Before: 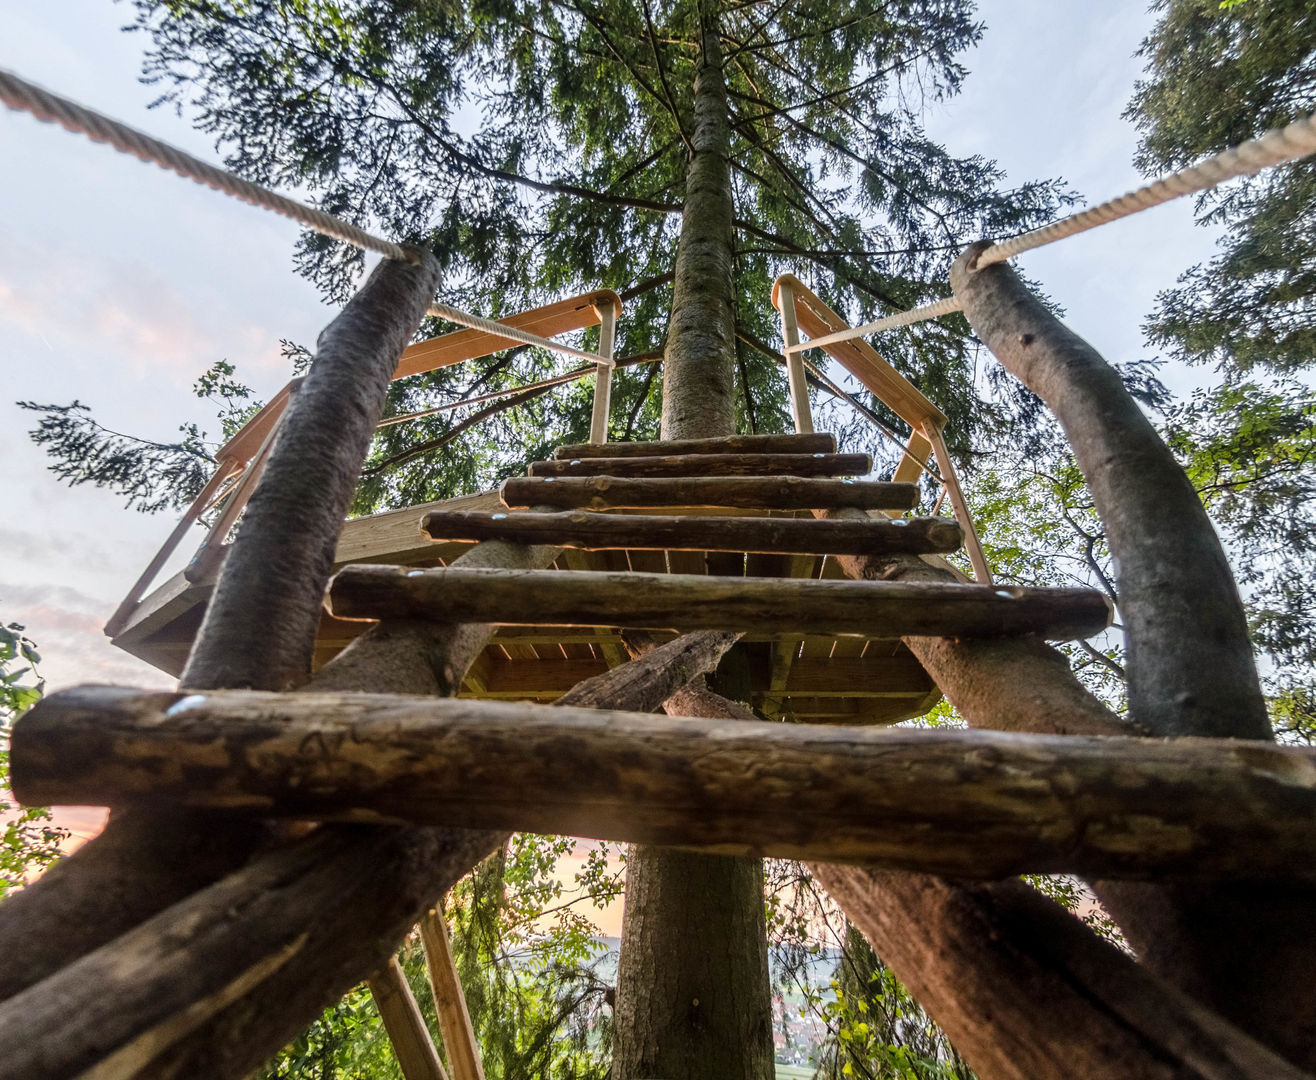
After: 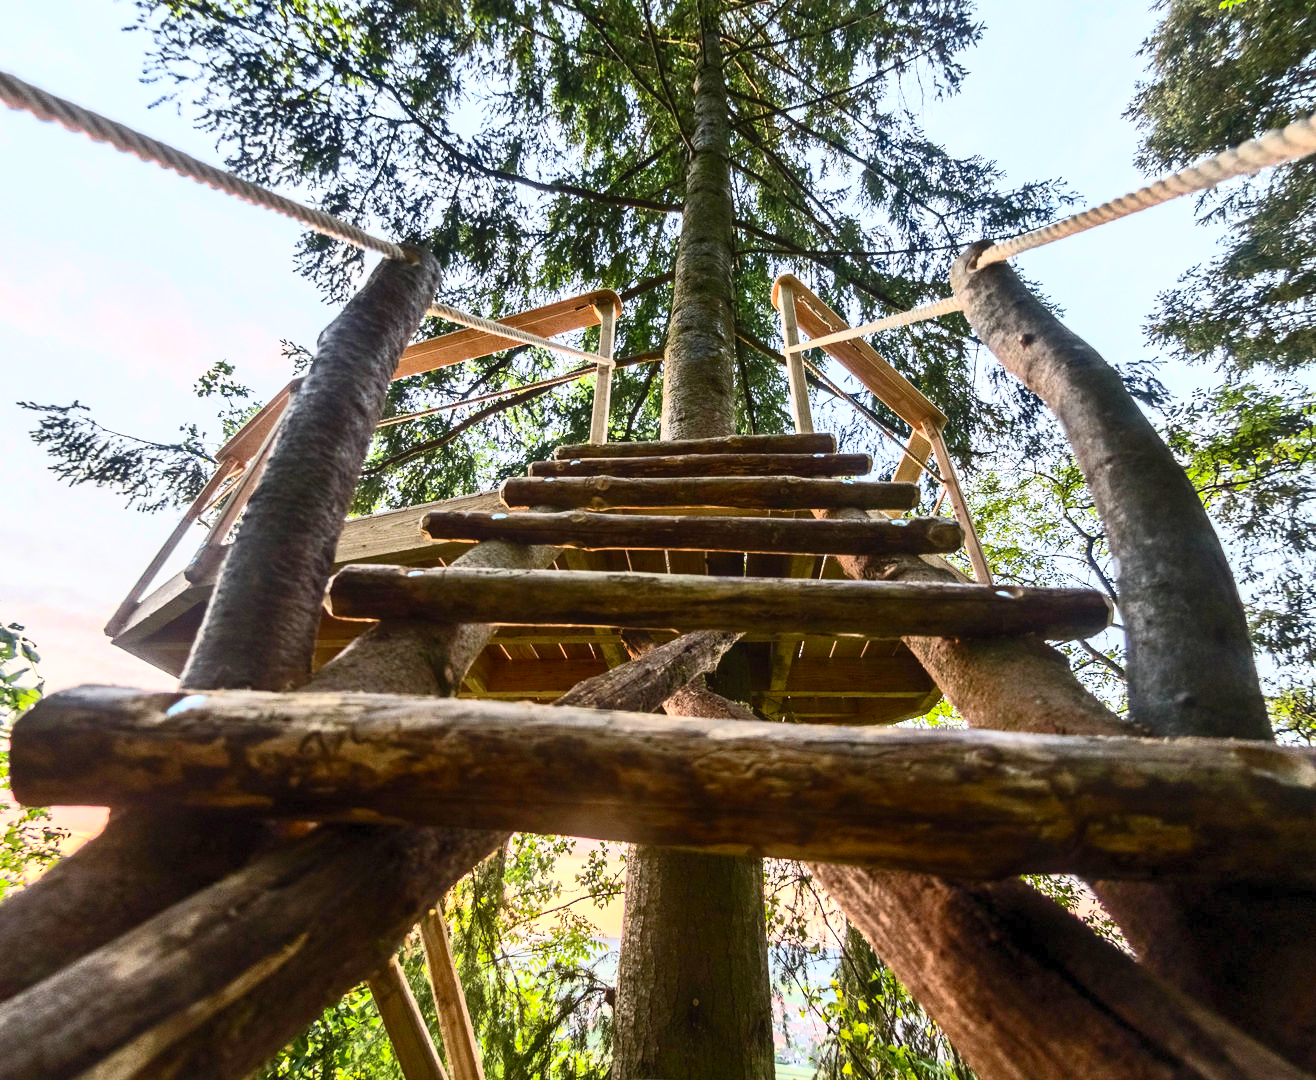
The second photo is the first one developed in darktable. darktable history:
contrast brightness saturation: contrast 0.626, brightness 0.336, saturation 0.147
shadows and highlights: on, module defaults
